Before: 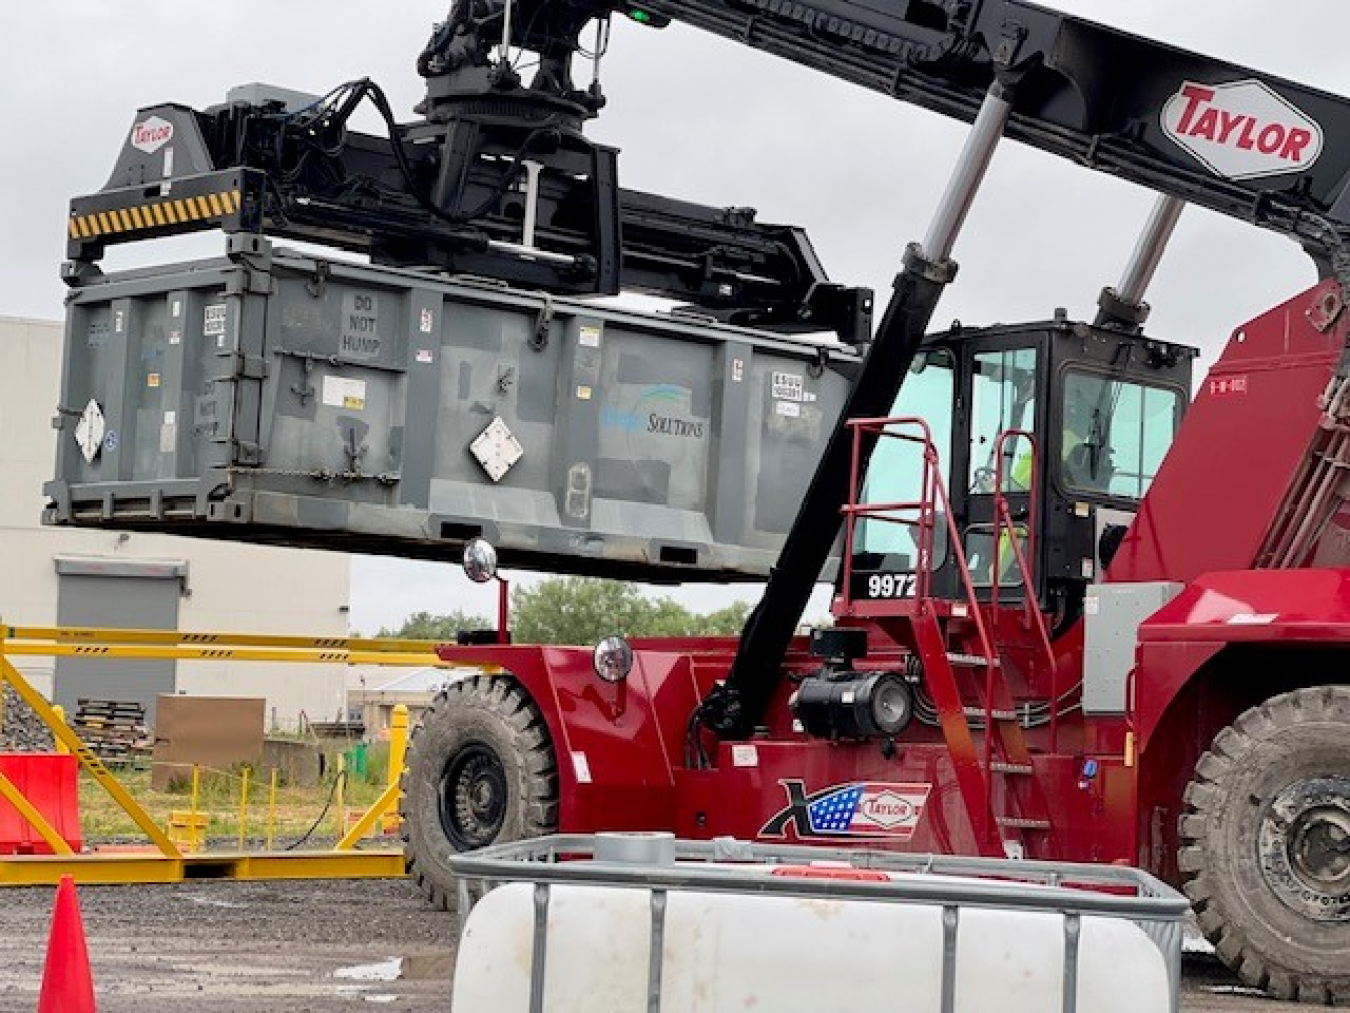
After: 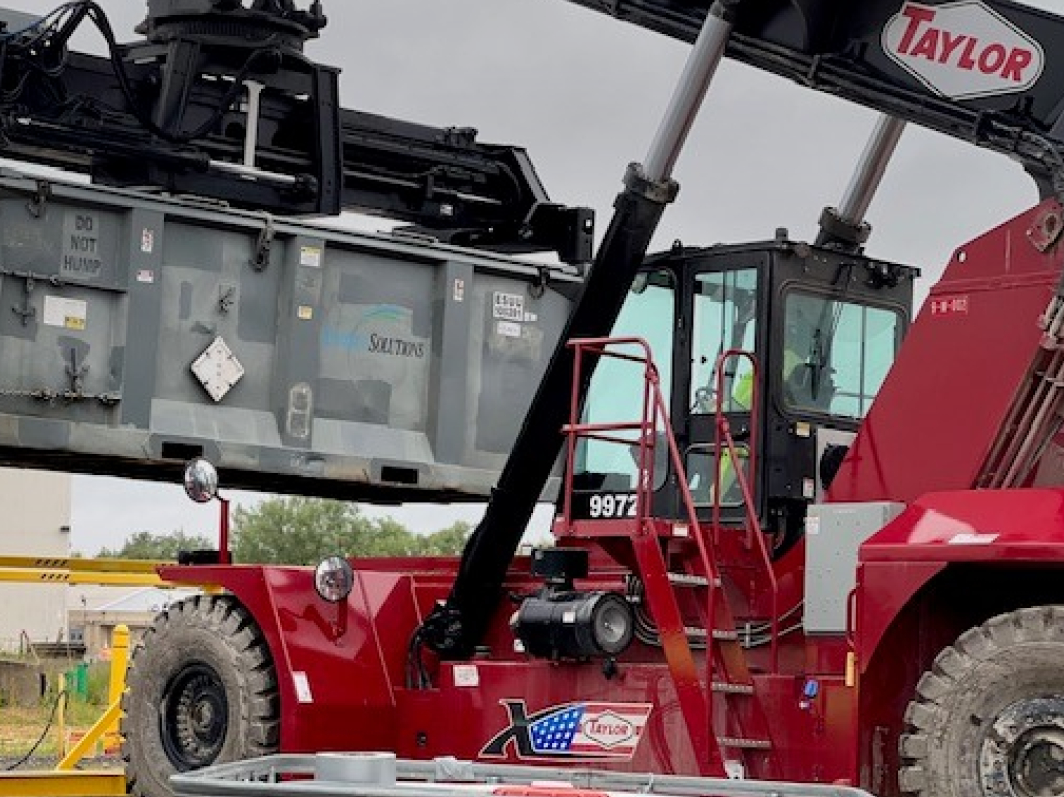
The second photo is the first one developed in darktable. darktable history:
exposure: compensate highlight preservation false
crop and rotate: left 20.74%, top 7.912%, right 0.375%, bottom 13.378%
graduated density: on, module defaults
